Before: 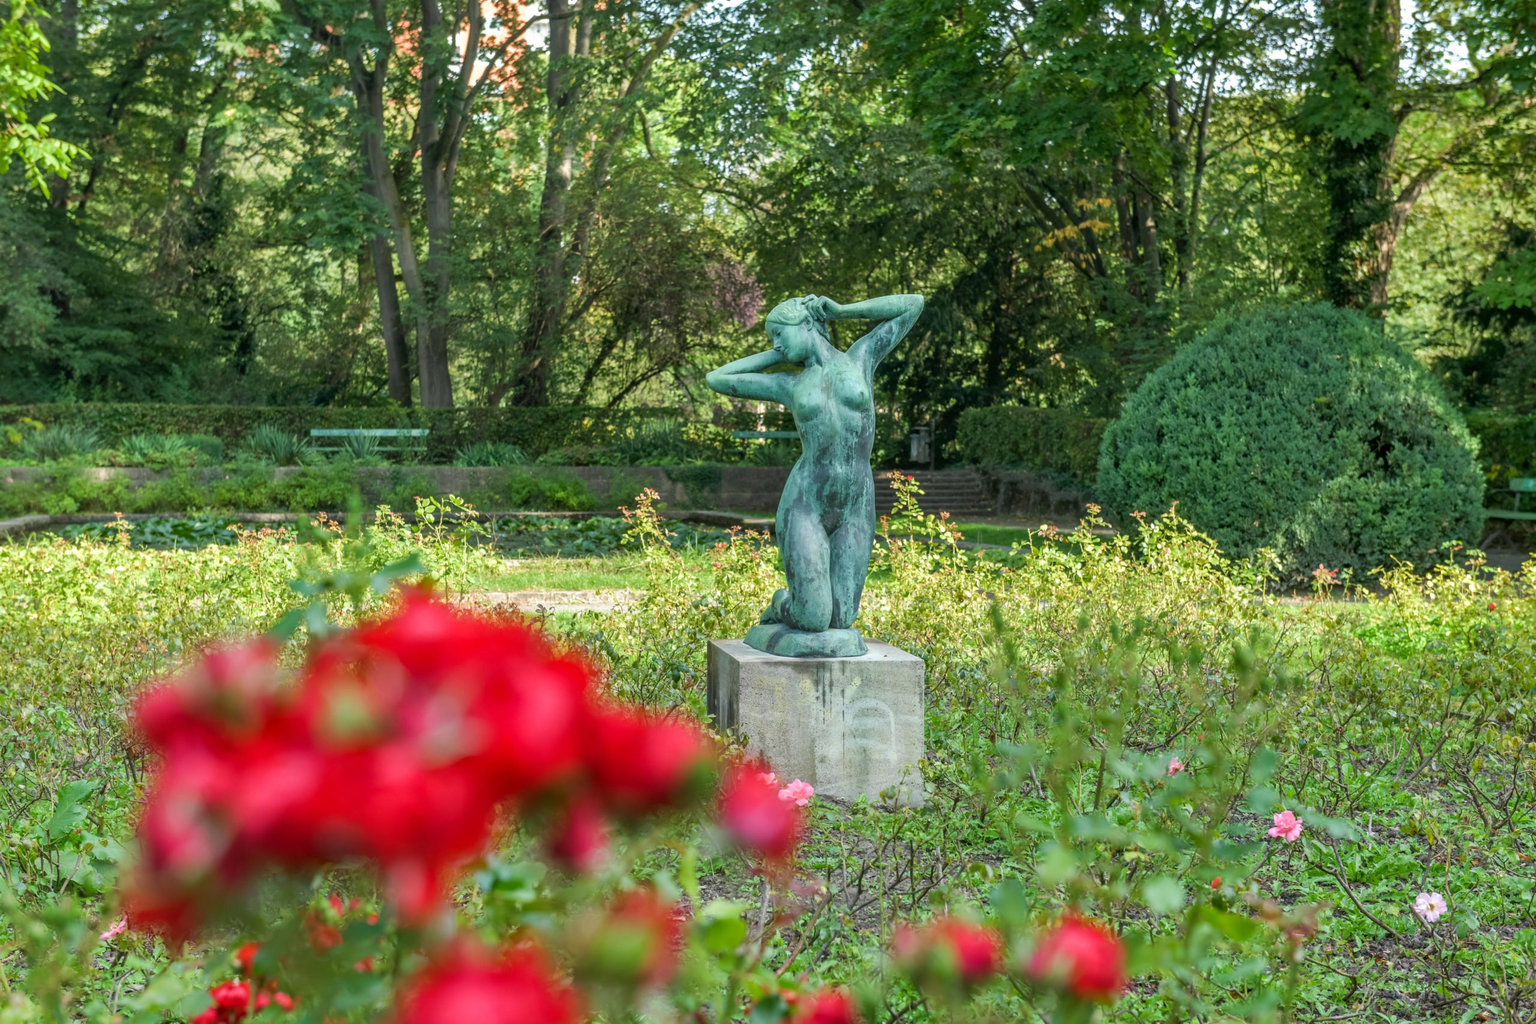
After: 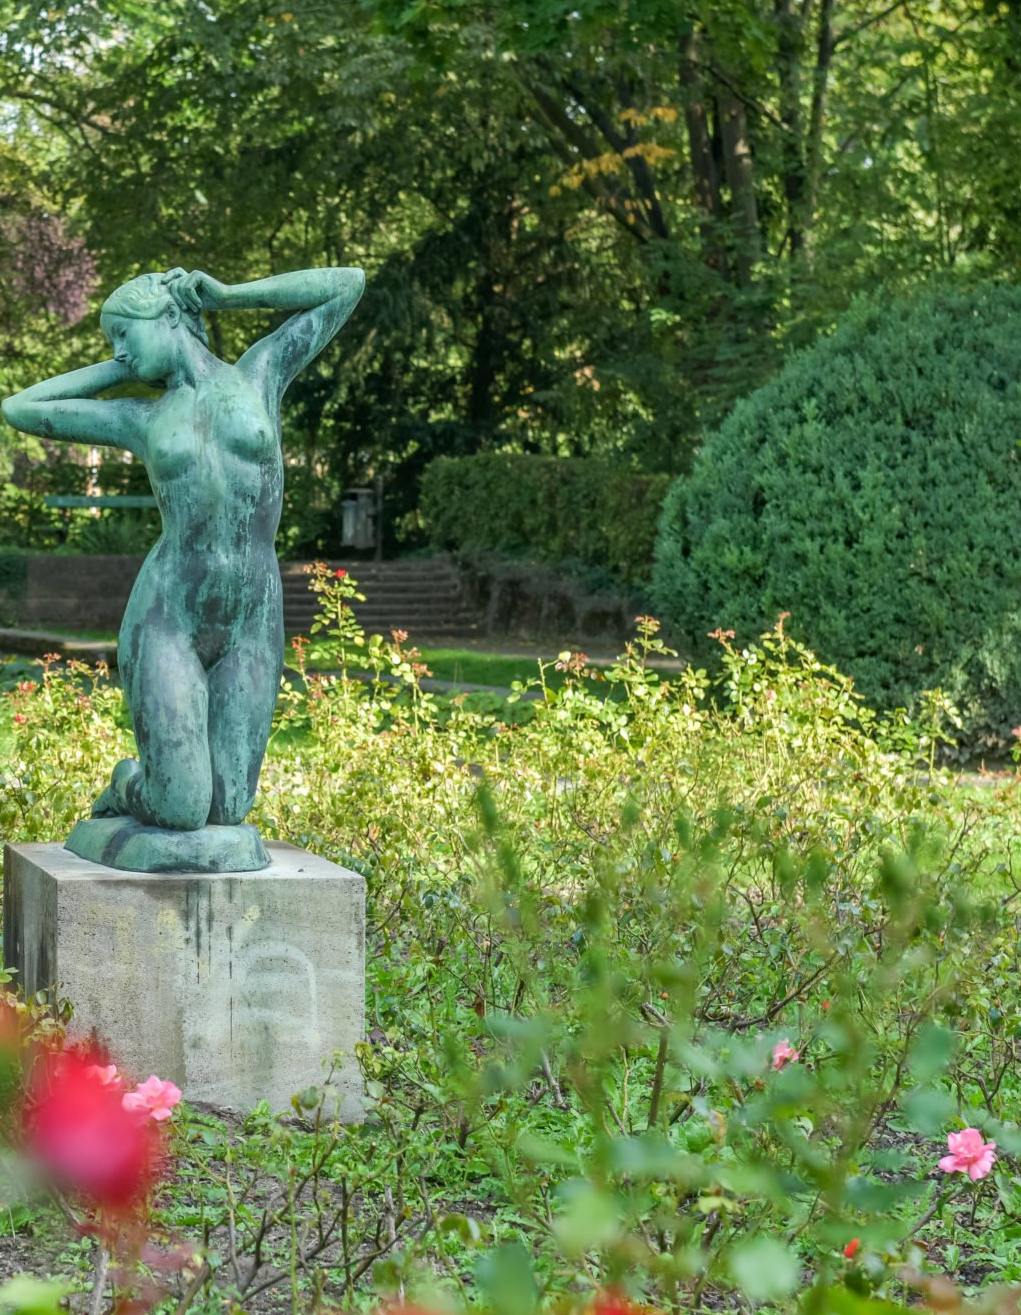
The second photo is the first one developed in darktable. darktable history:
crop: left 45.91%, top 13.122%, right 14.186%, bottom 9.841%
